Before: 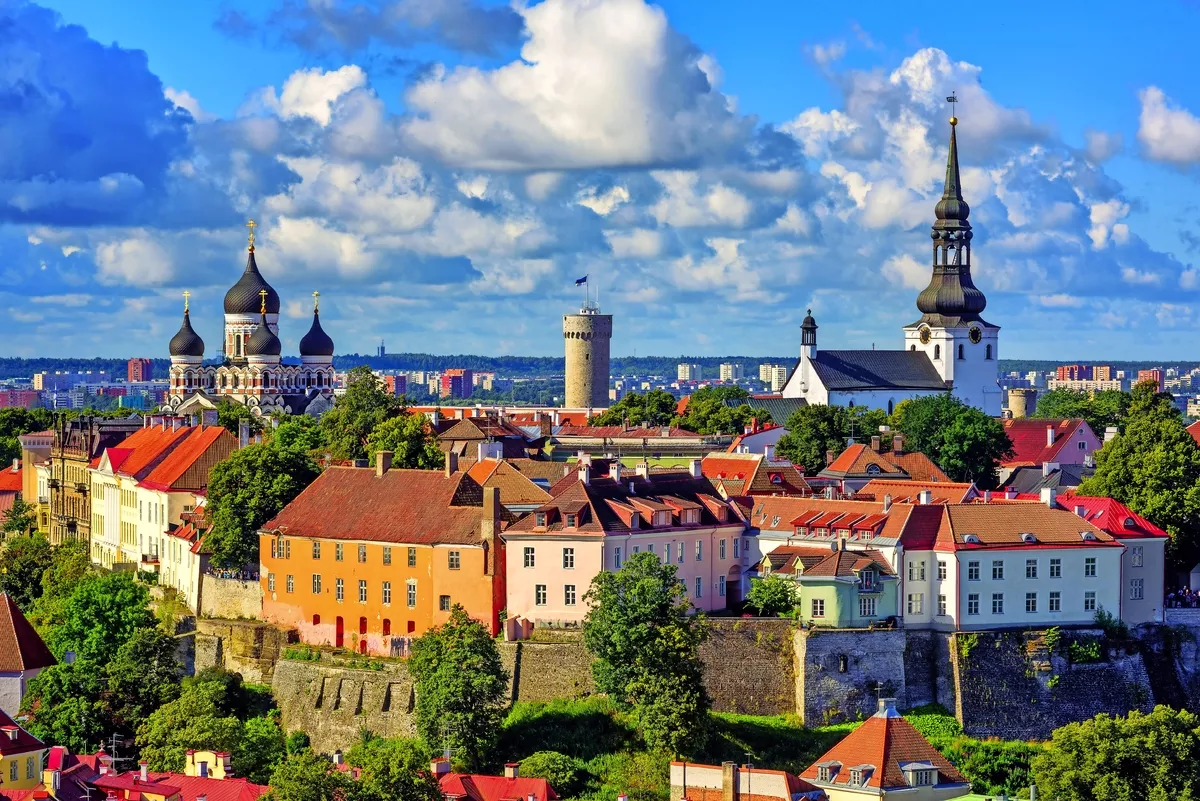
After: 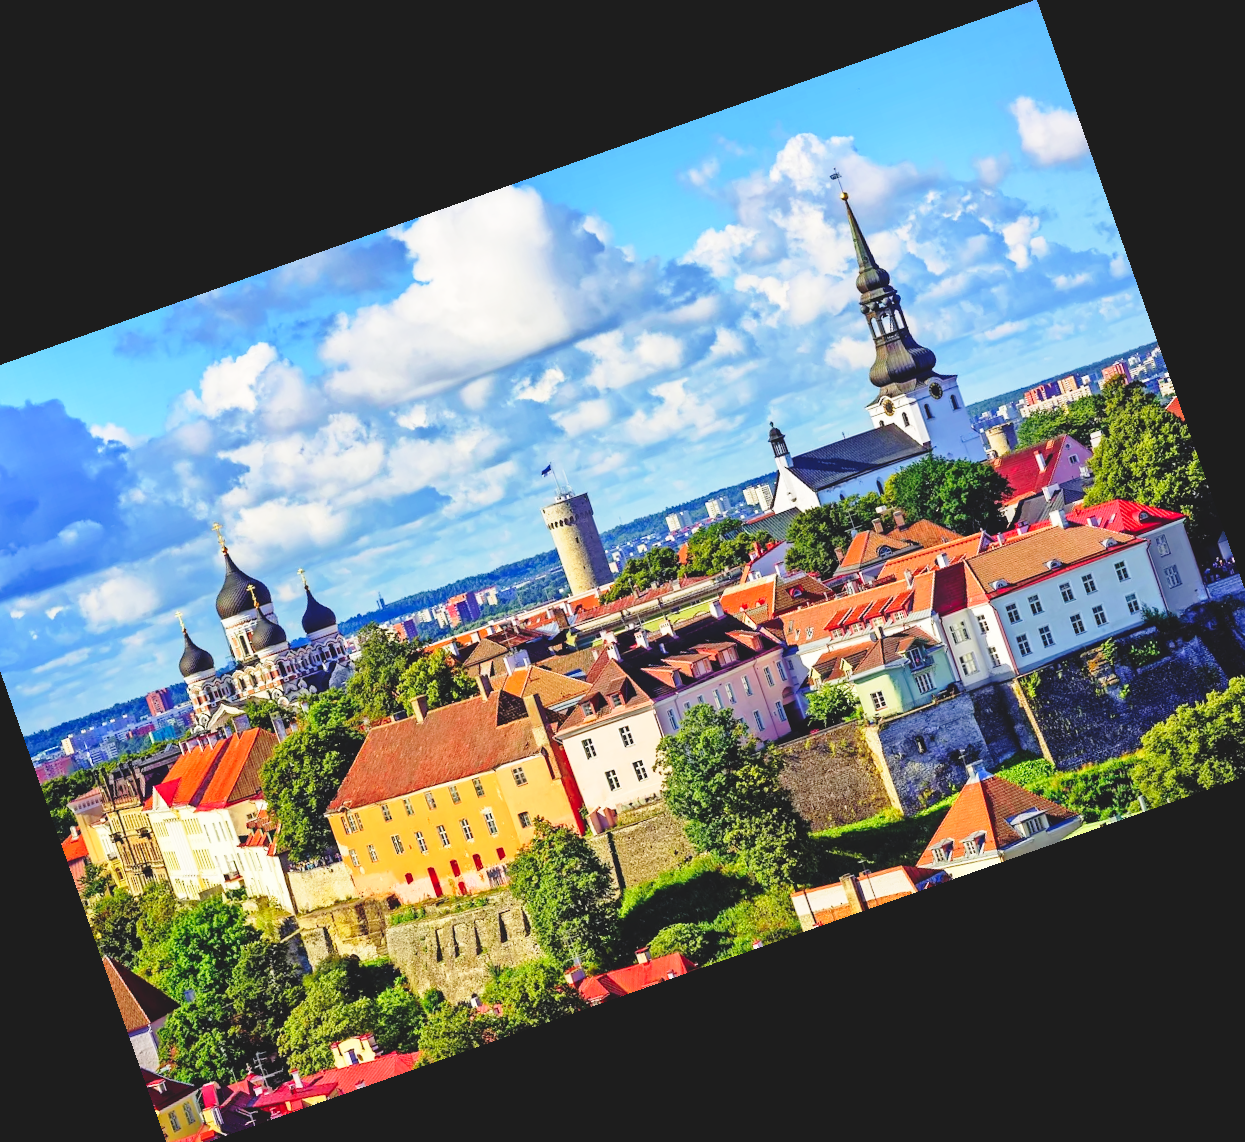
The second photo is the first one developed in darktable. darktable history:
base curve: curves: ch0 [(0, 0) (0.04, 0.03) (0.133, 0.232) (0.448, 0.748) (0.843, 0.968) (1, 1)], preserve colors none
exposure: black level correction -0.025, exposure -0.117 EV, compensate highlight preservation false
crop and rotate: angle 19.43°, left 6.812%, right 4.125%, bottom 1.087%
